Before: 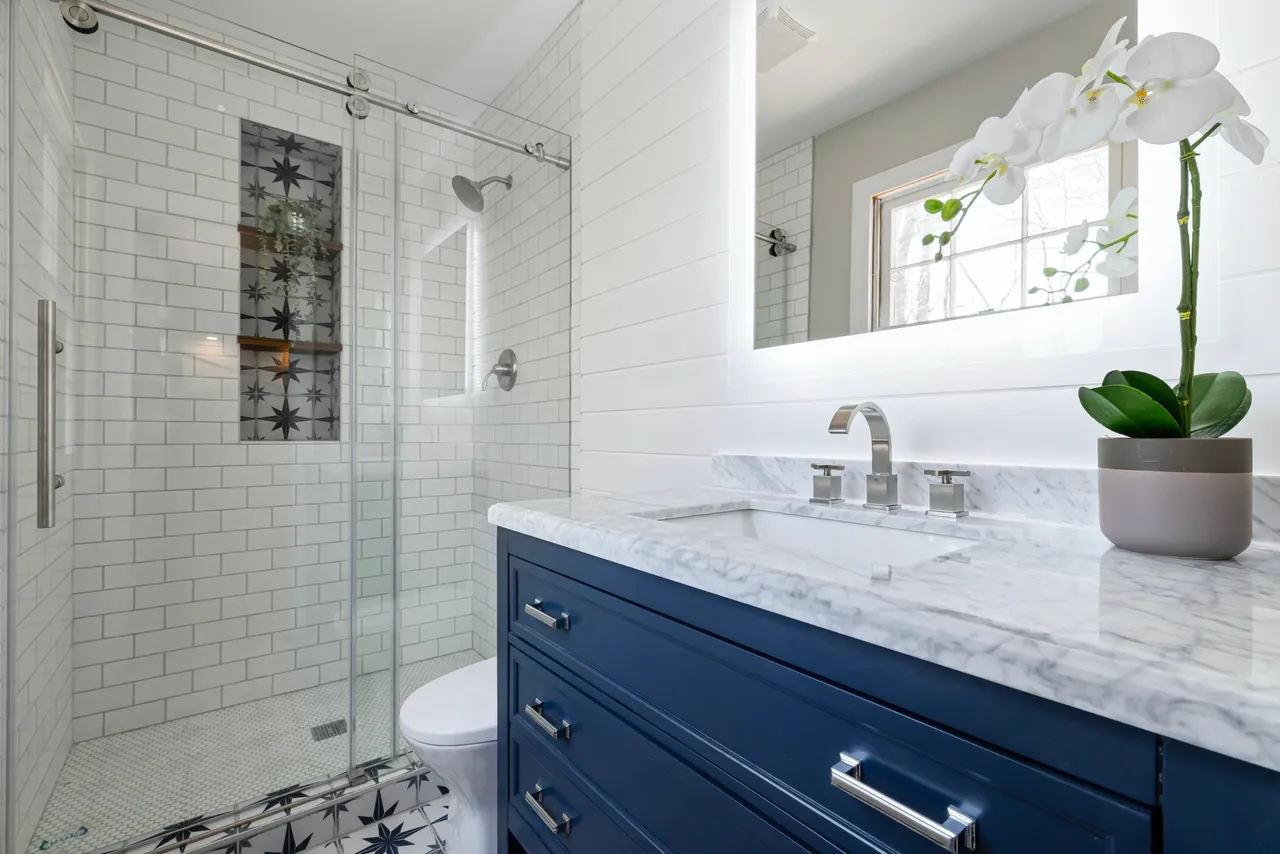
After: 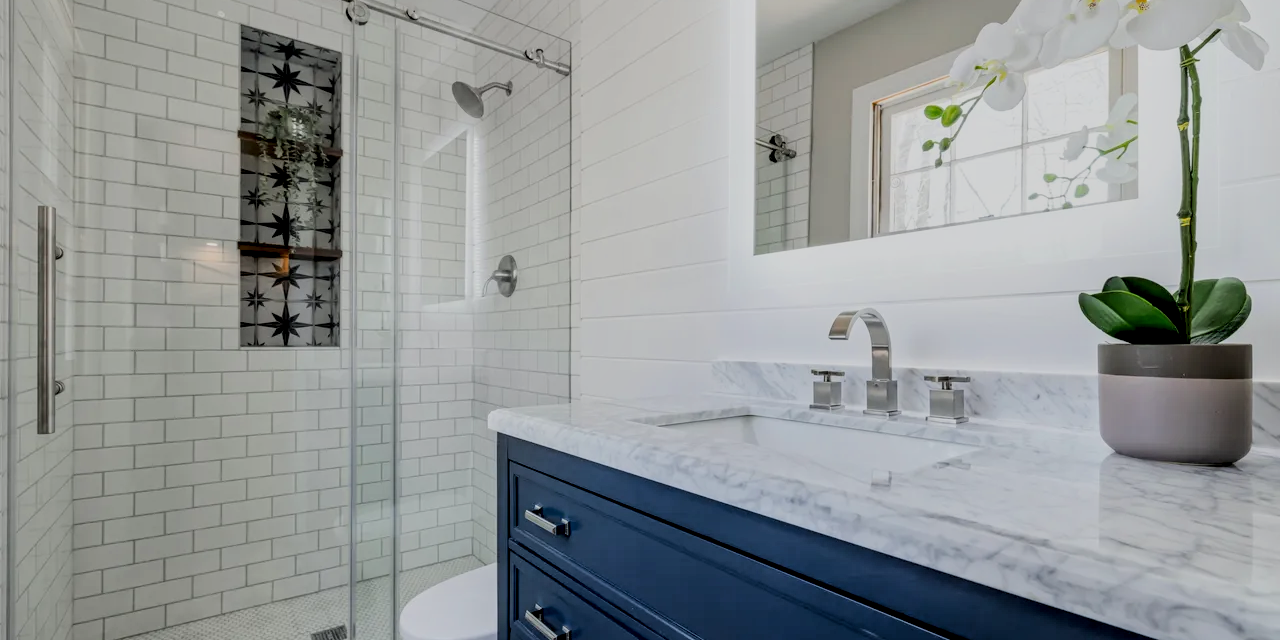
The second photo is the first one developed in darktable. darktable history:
crop: top 11.038%, bottom 13.962%
local contrast: detail 150%
filmic rgb: black relative exposure -6.15 EV, white relative exposure 6.96 EV, hardness 2.23, color science v6 (2022)
